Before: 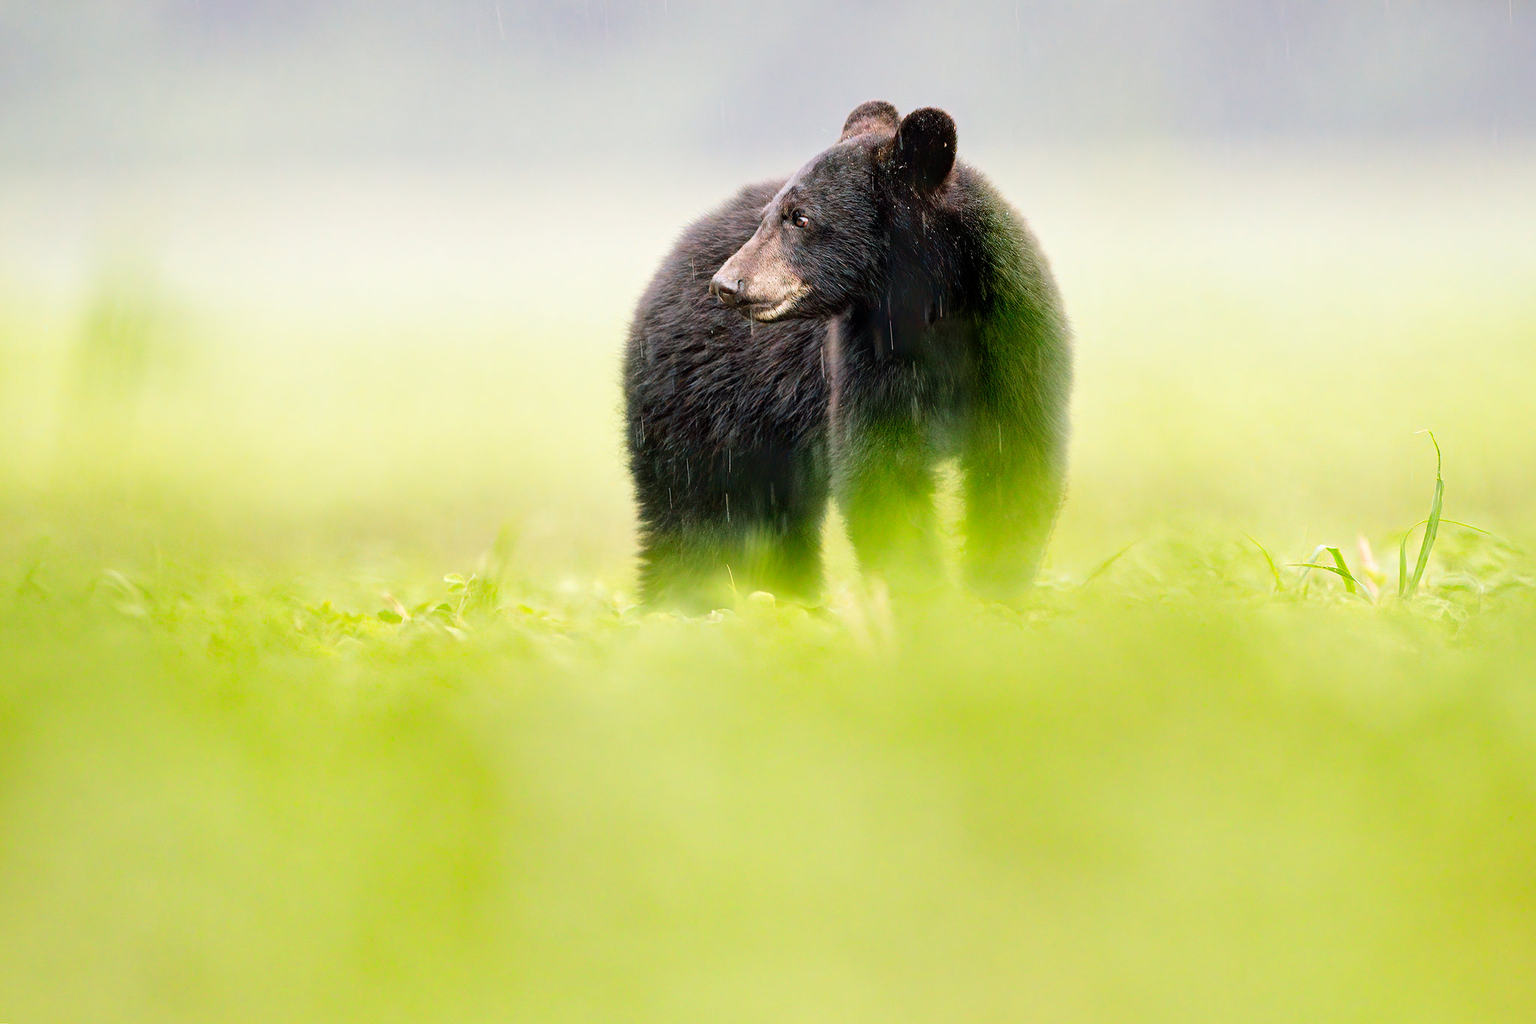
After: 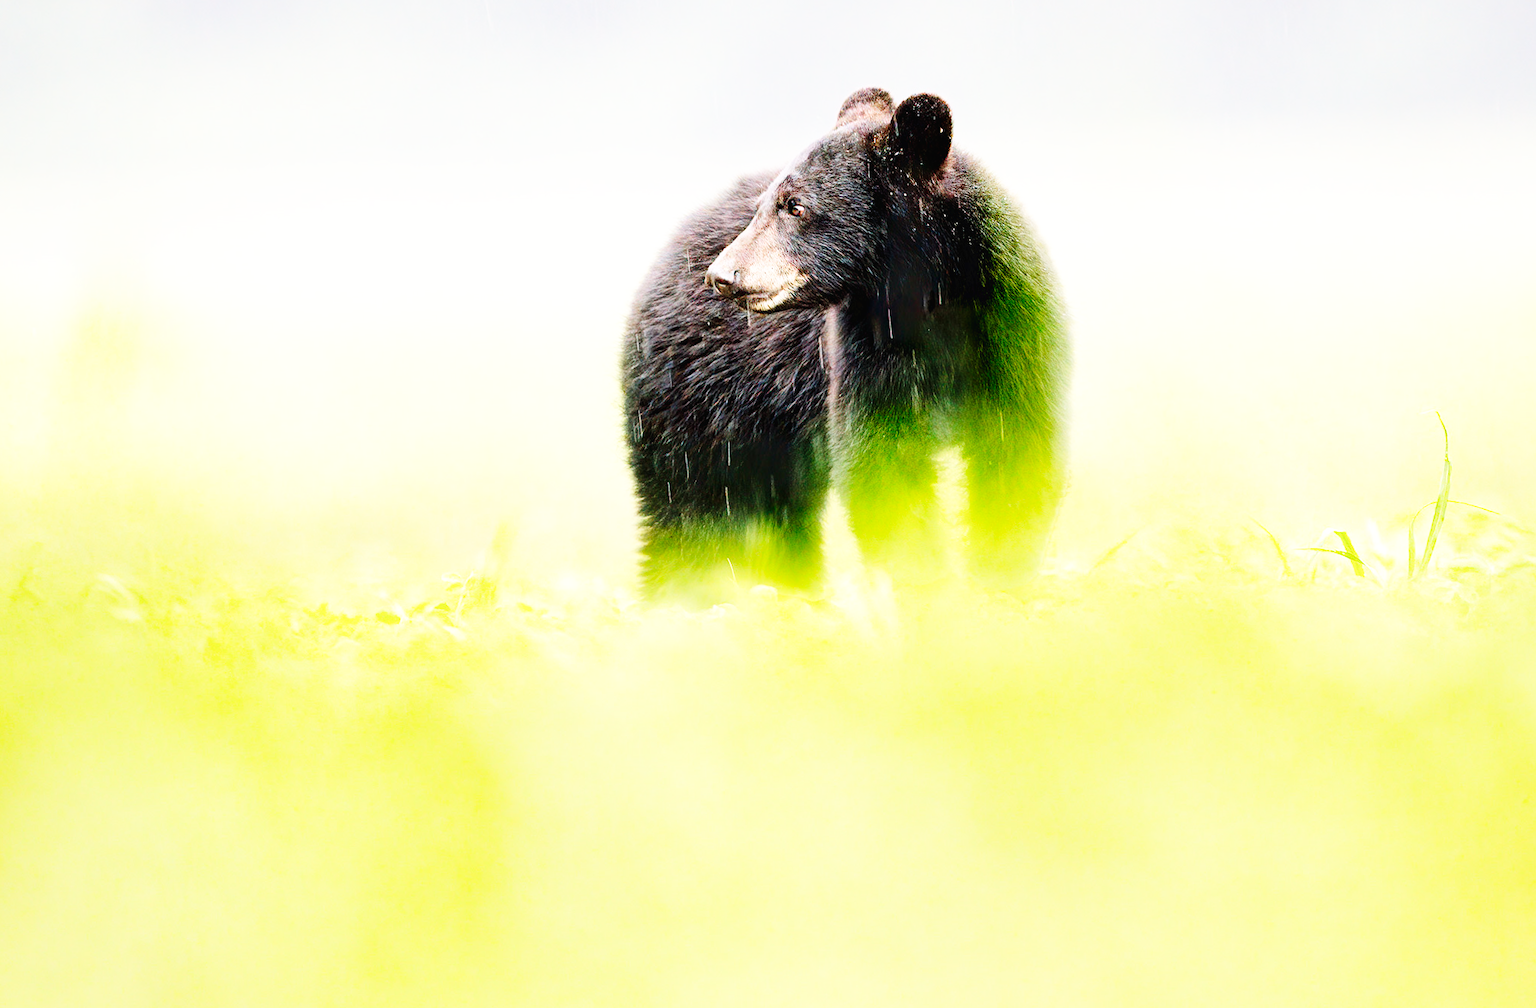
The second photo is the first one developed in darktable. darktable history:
rotate and perspective: rotation -1°, crop left 0.011, crop right 0.989, crop top 0.025, crop bottom 0.975
base curve: curves: ch0 [(0, 0.003) (0.001, 0.002) (0.006, 0.004) (0.02, 0.022) (0.048, 0.086) (0.094, 0.234) (0.162, 0.431) (0.258, 0.629) (0.385, 0.8) (0.548, 0.918) (0.751, 0.988) (1, 1)], preserve colors none
